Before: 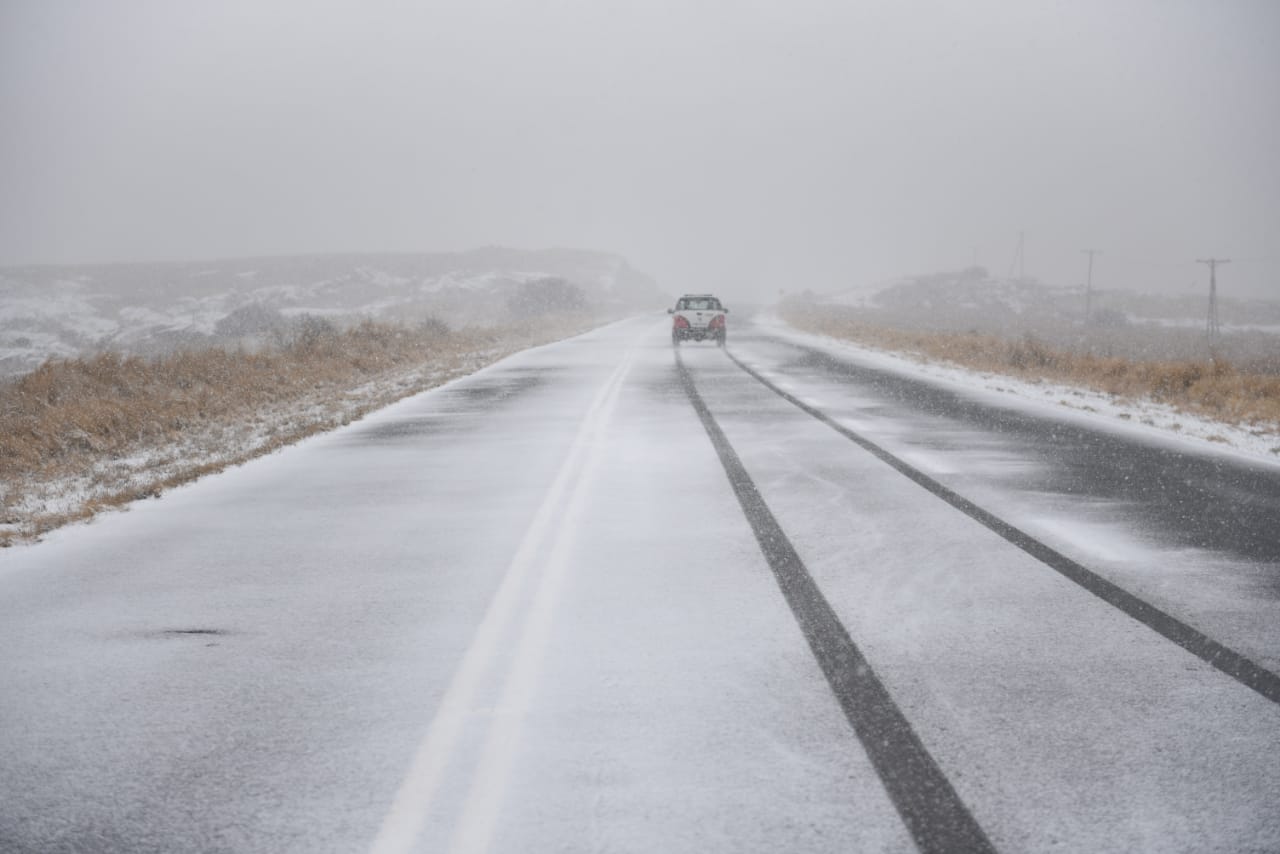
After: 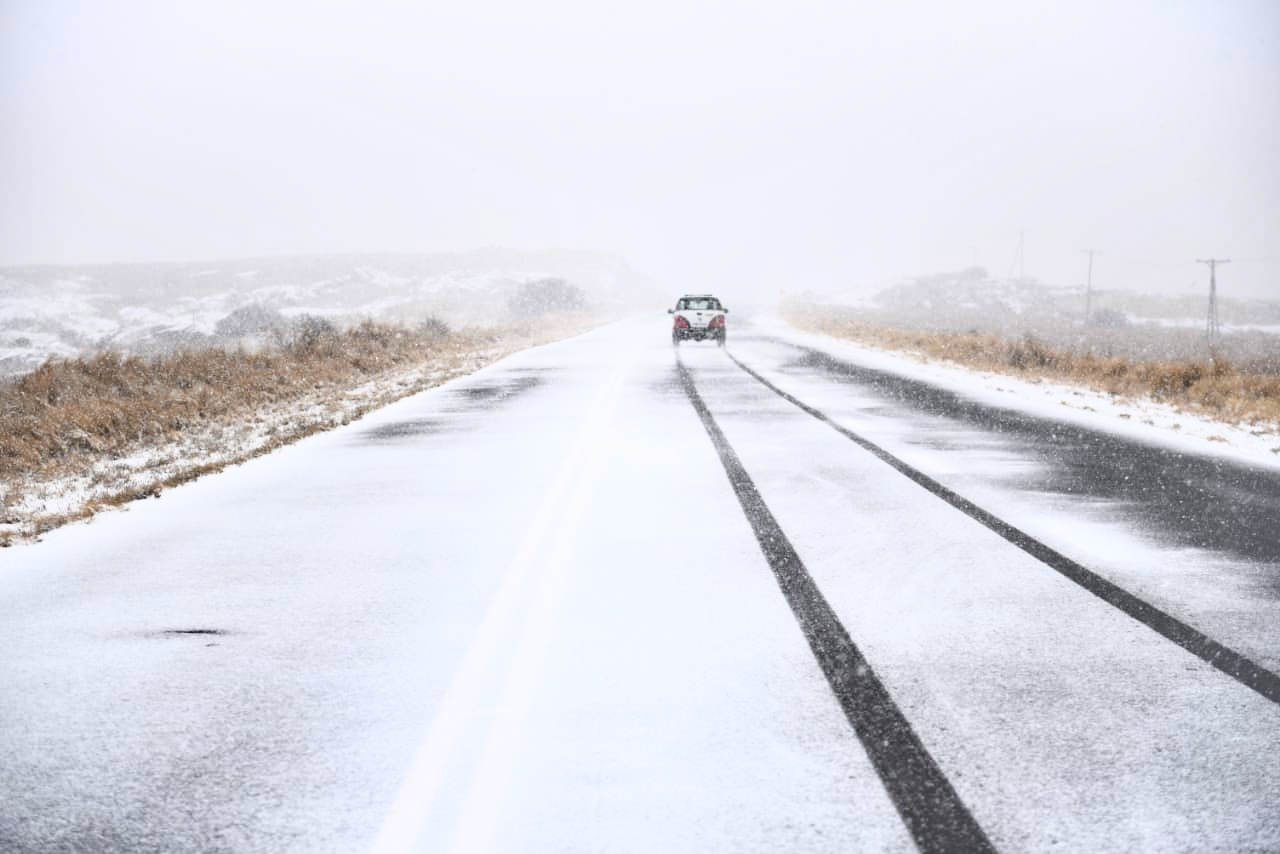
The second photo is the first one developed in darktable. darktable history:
base curve: curves: ch0 [(0, 0) (0.495, 0.917) (1, 1)]
shadows and highlights: low approximation 0.01, soften with gaussian
